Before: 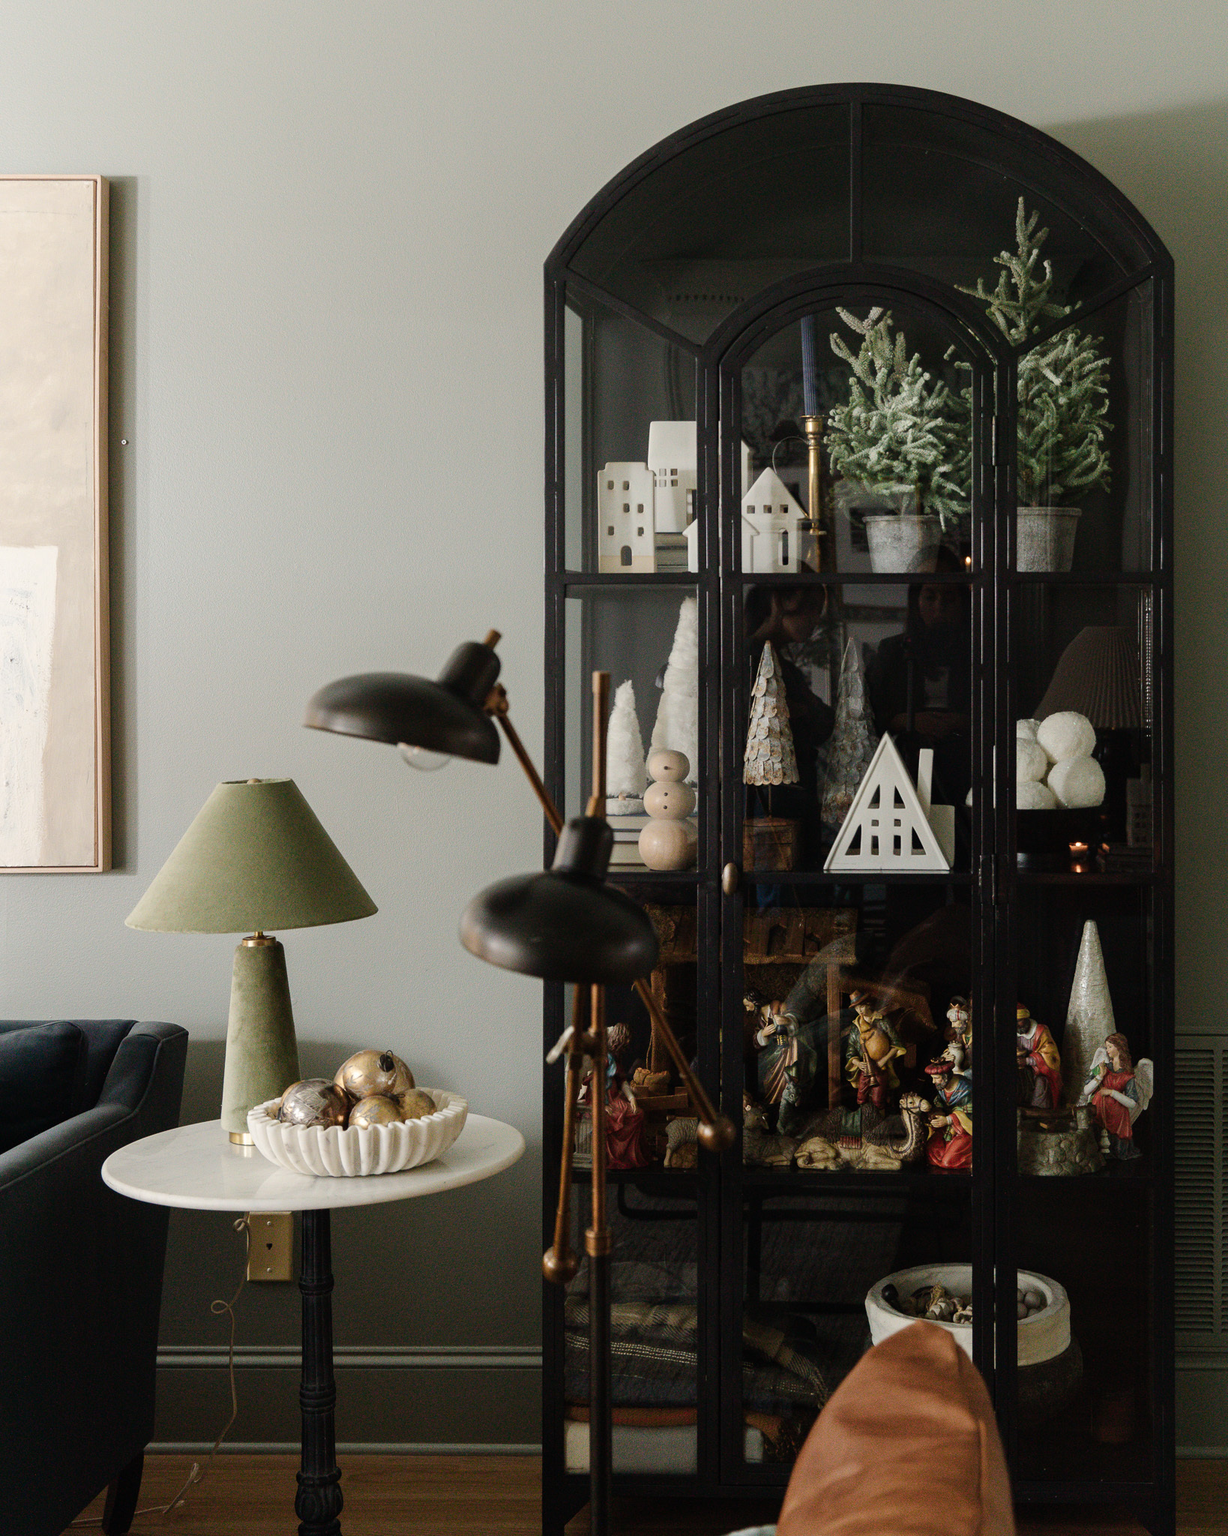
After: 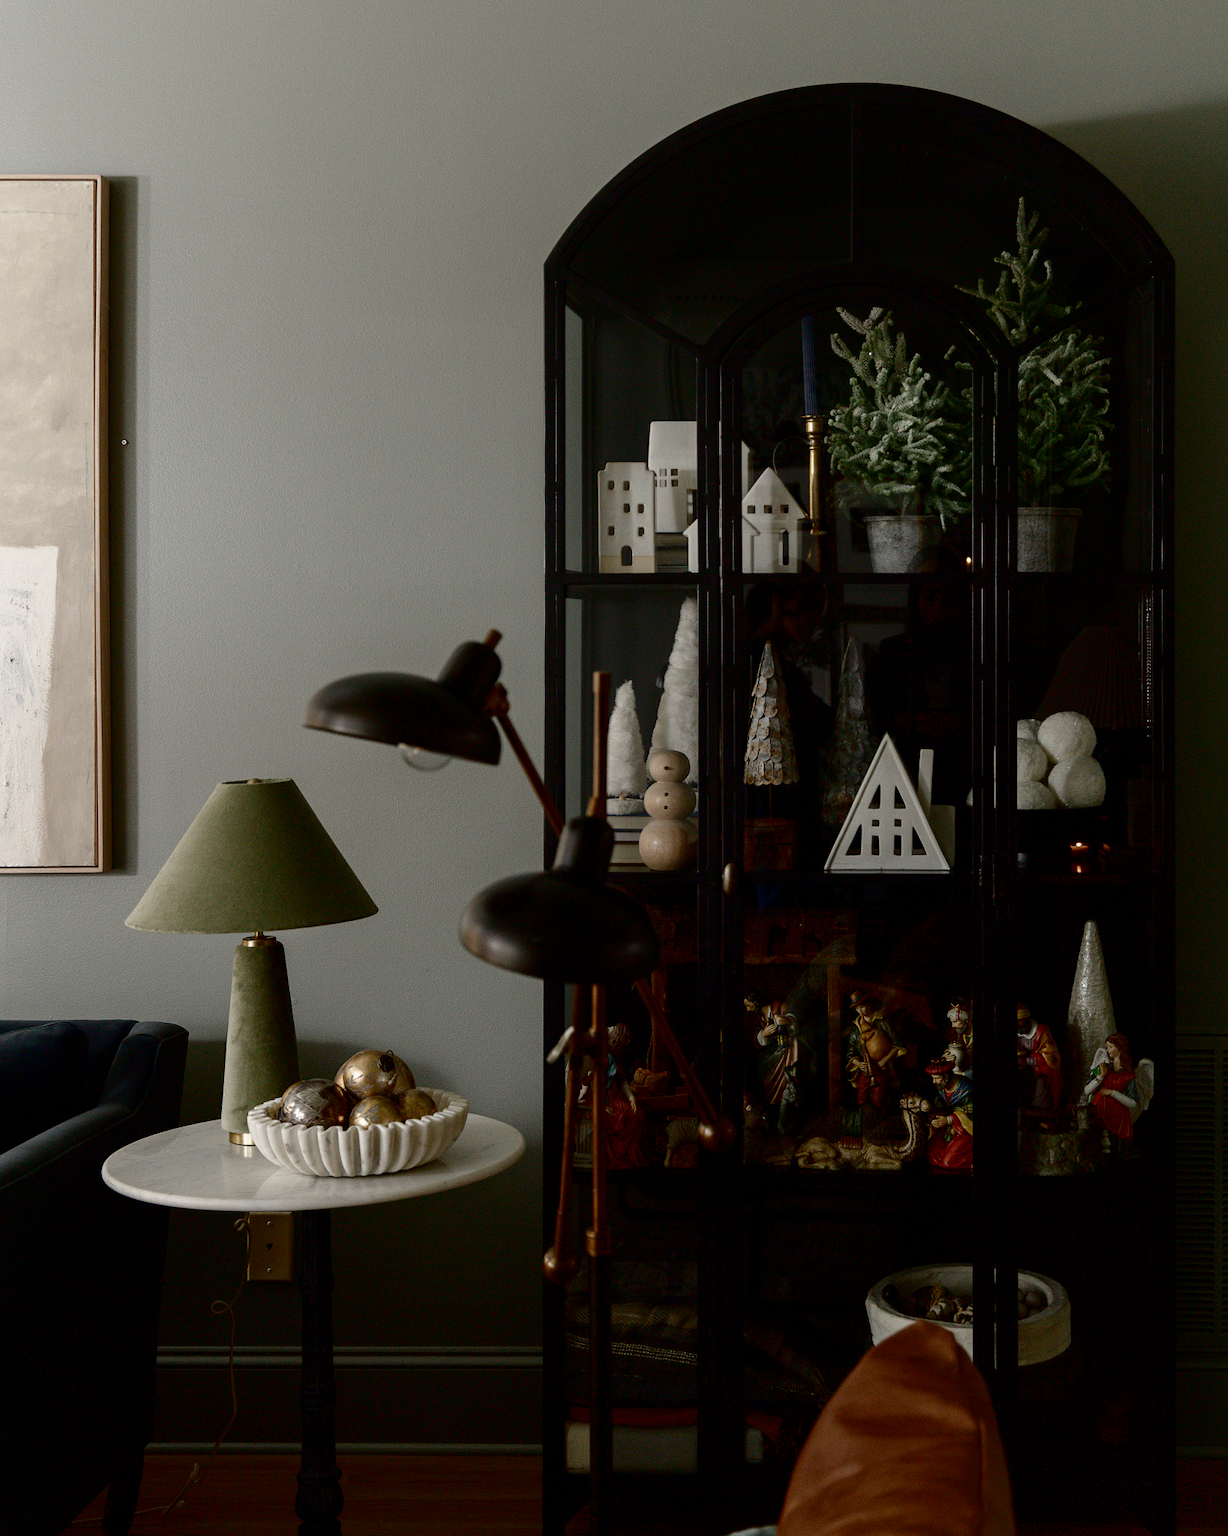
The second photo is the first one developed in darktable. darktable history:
contrast brightness saturation: brightness -0.52
